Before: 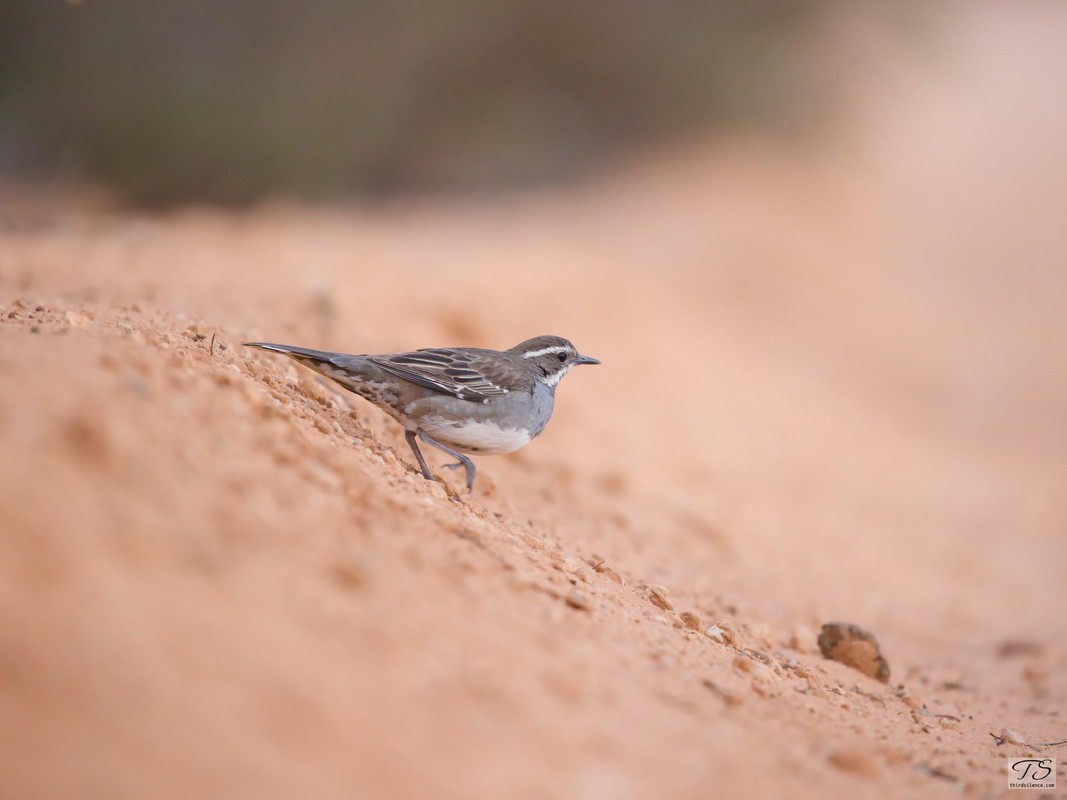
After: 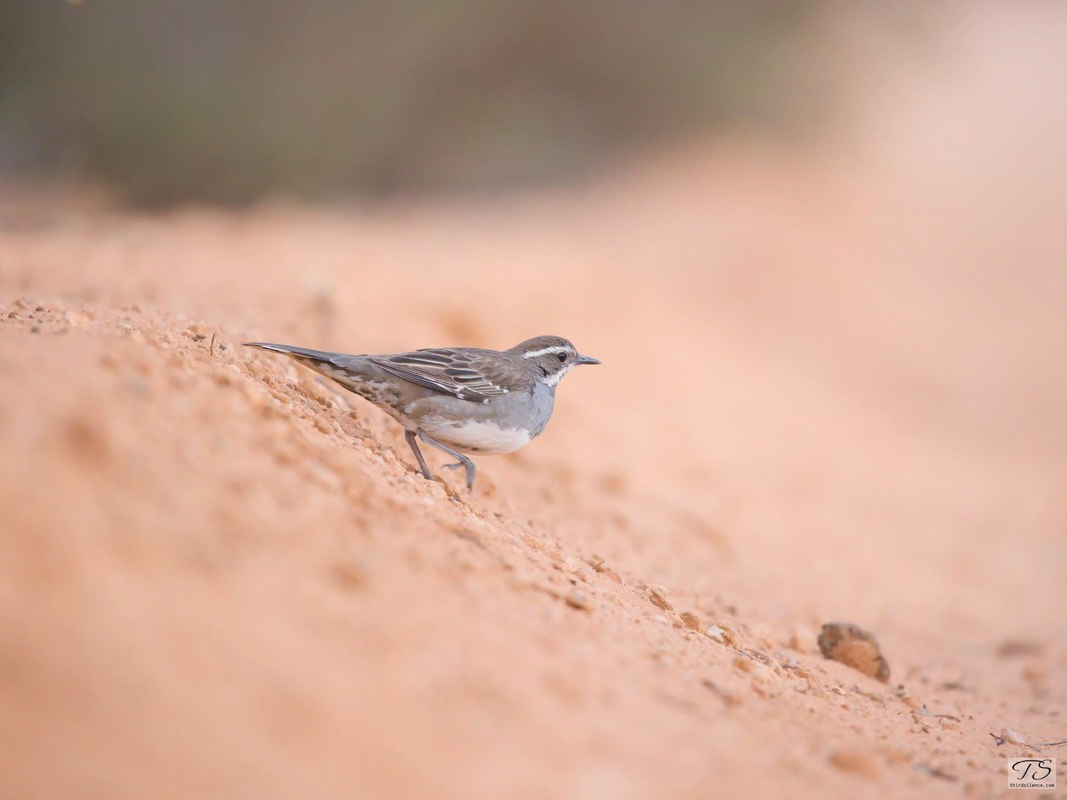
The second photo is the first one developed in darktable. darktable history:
contrast brightness saturation: brightness 0.126
